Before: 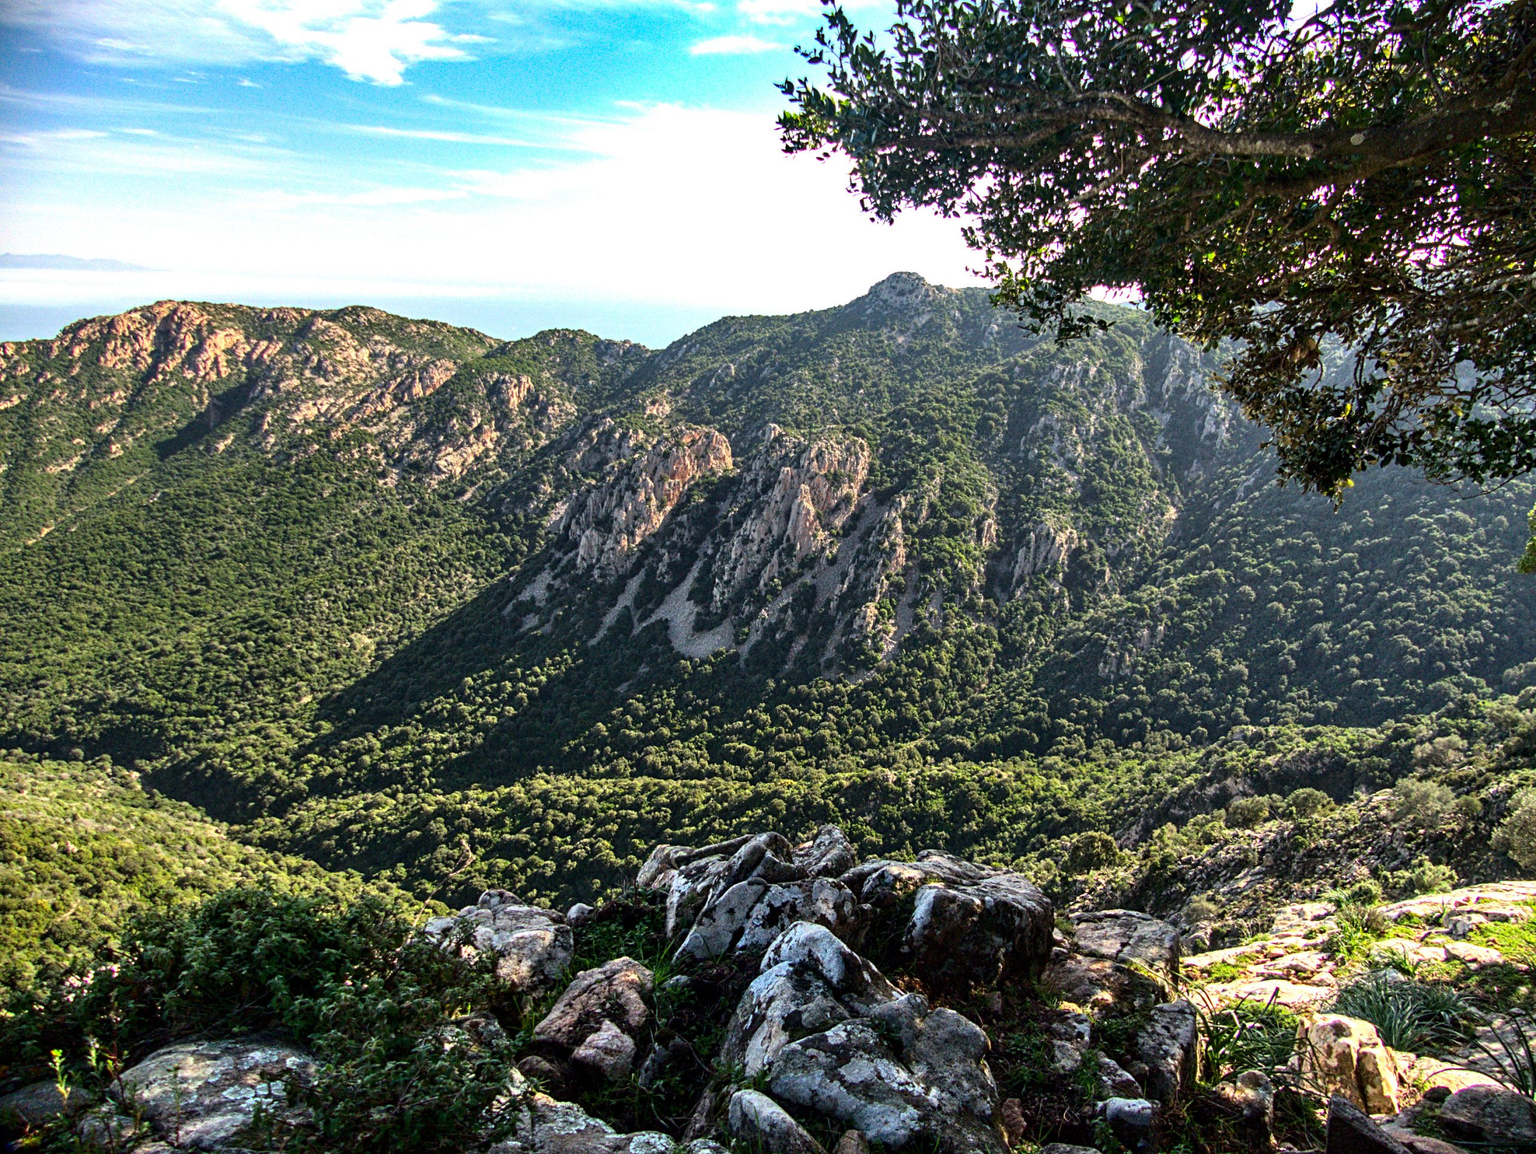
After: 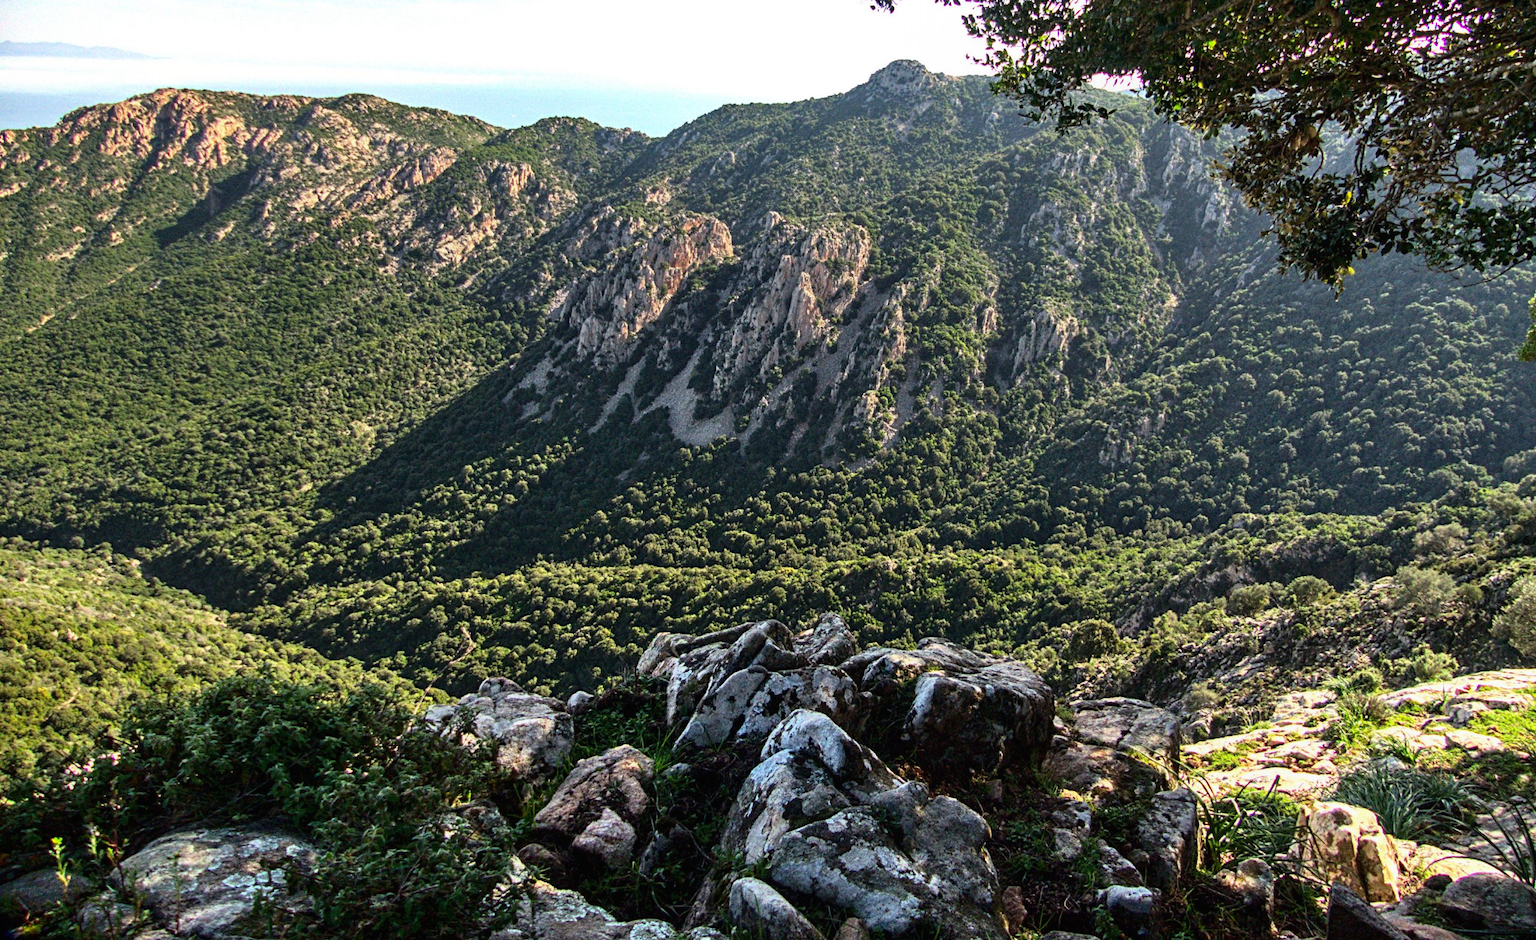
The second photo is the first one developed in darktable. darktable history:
contrast equalizer: octaves 7, y [[0.6 ×6], [0.55 ×6], [0 ×6], [0 ×6], [0 ×6]], mix -0.1
crop and rotate: top 18.507%
